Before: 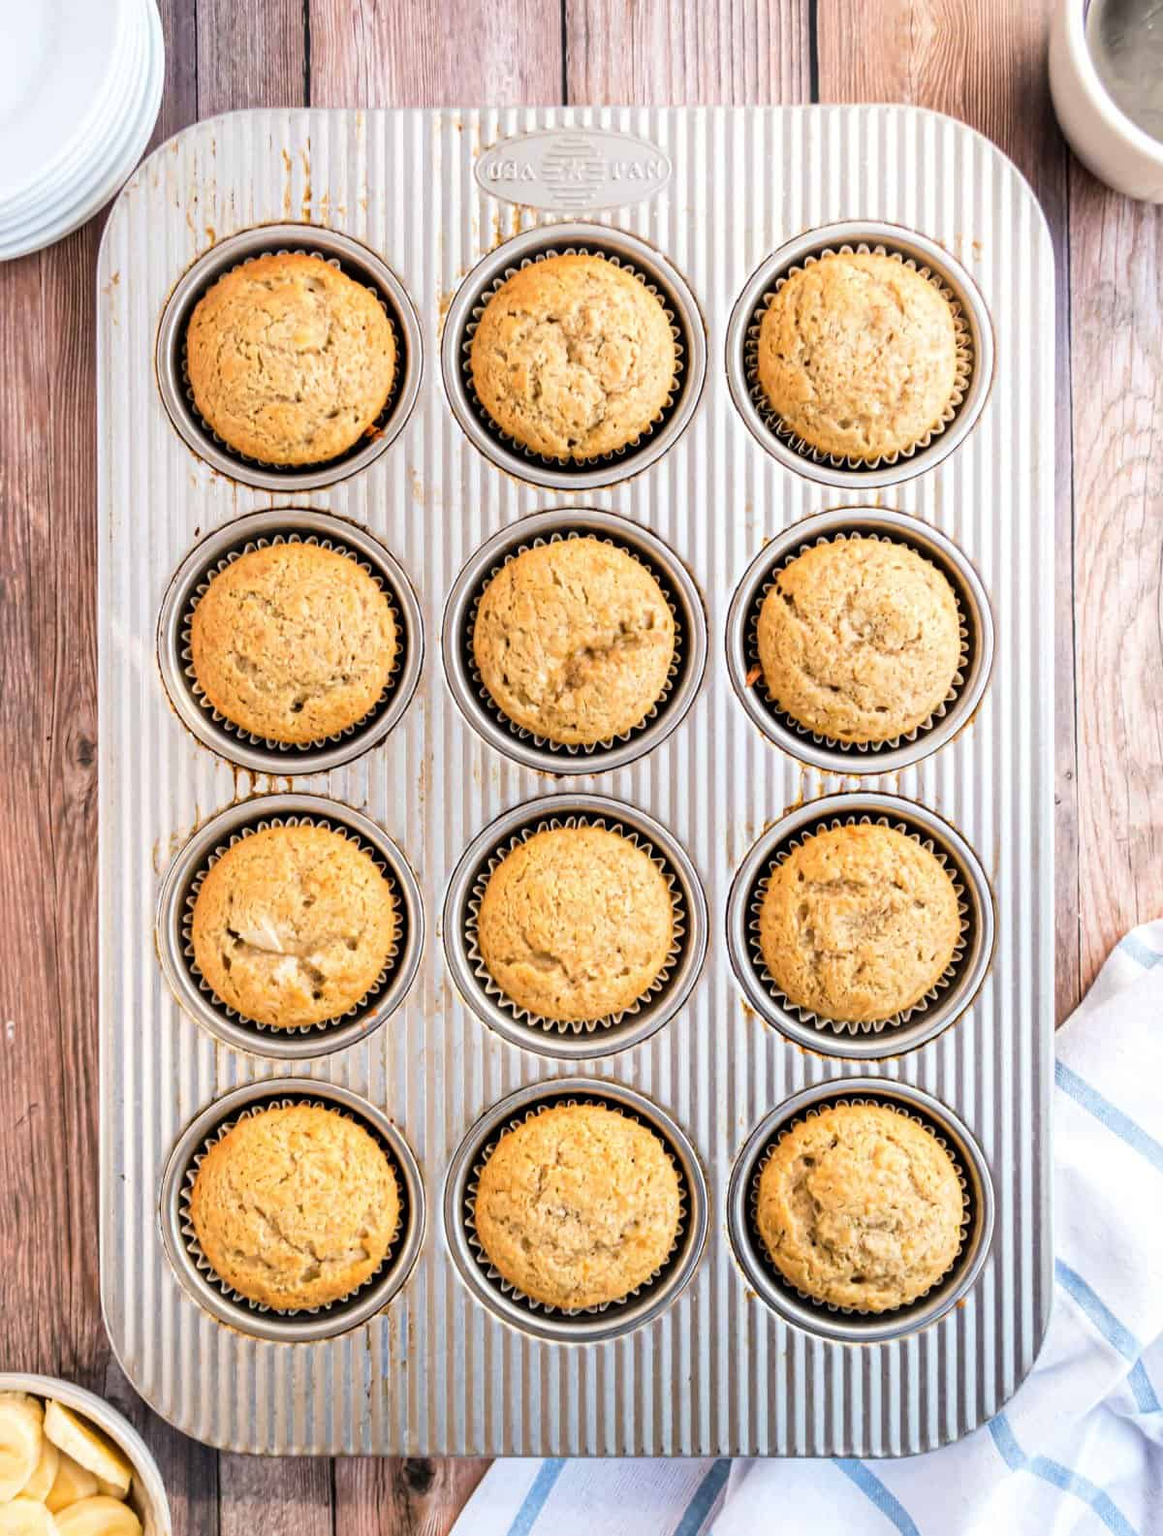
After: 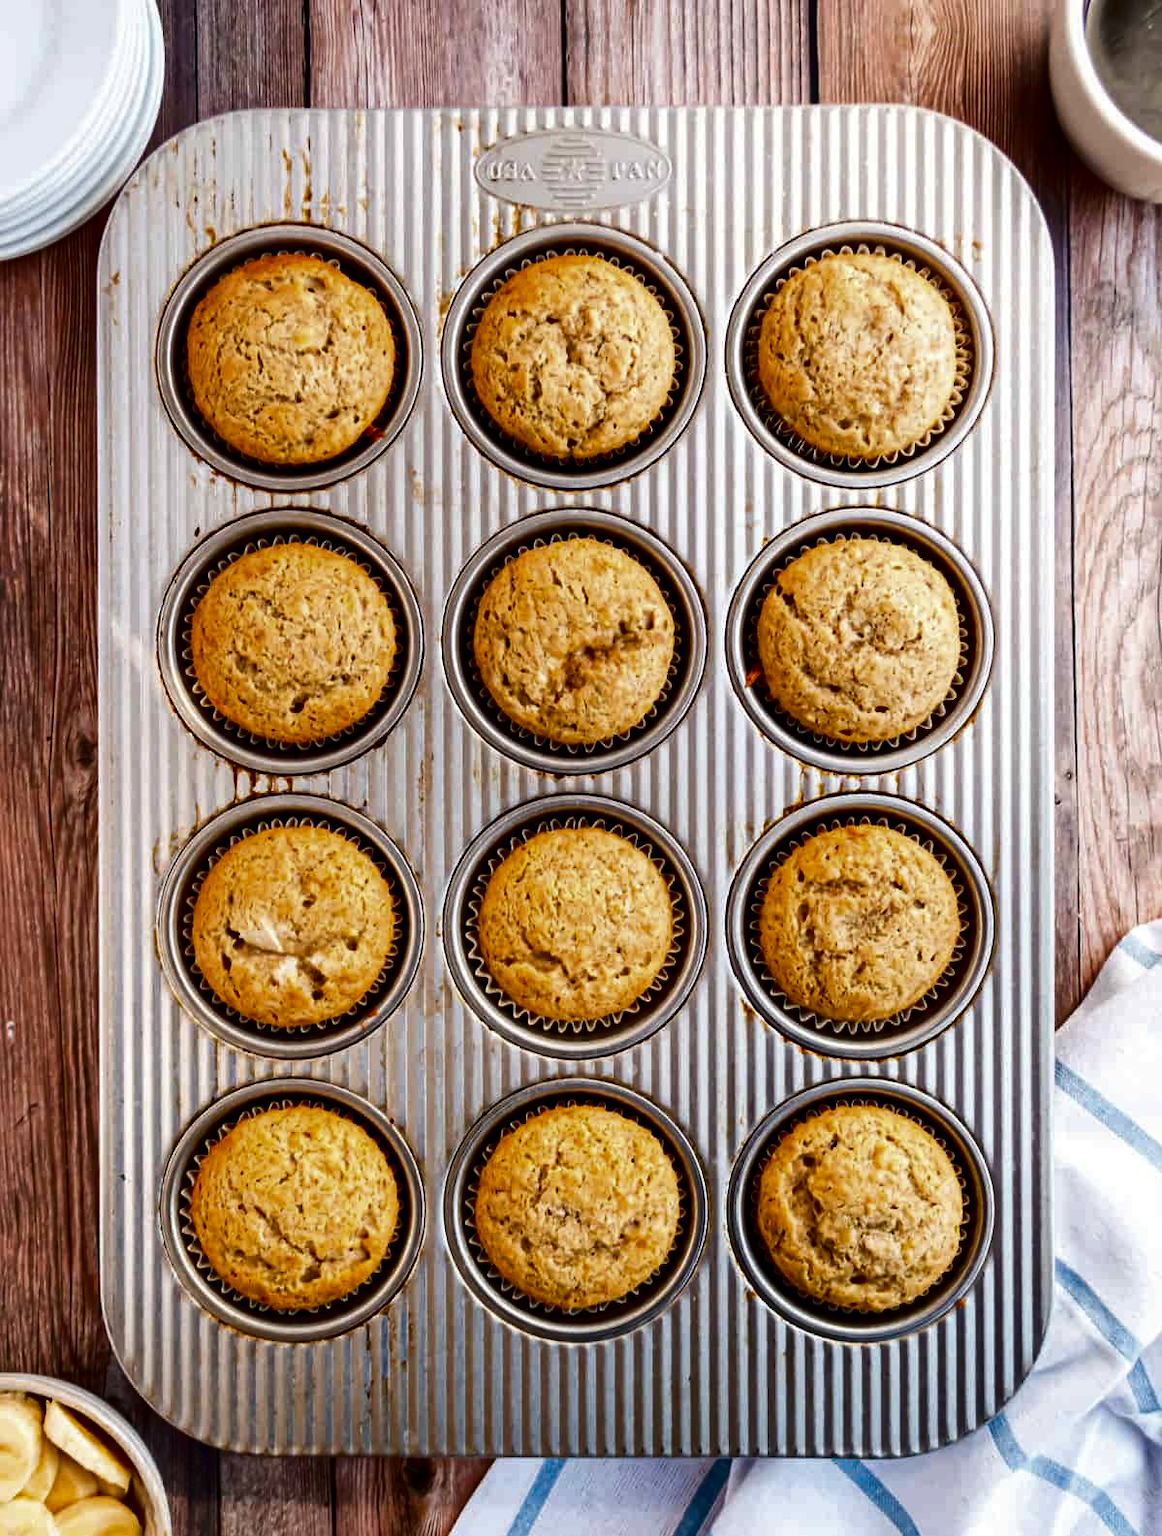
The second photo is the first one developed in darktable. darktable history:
contrast brightness saturation: contrast 0.095, brightness -0.591, saturation 0.175
